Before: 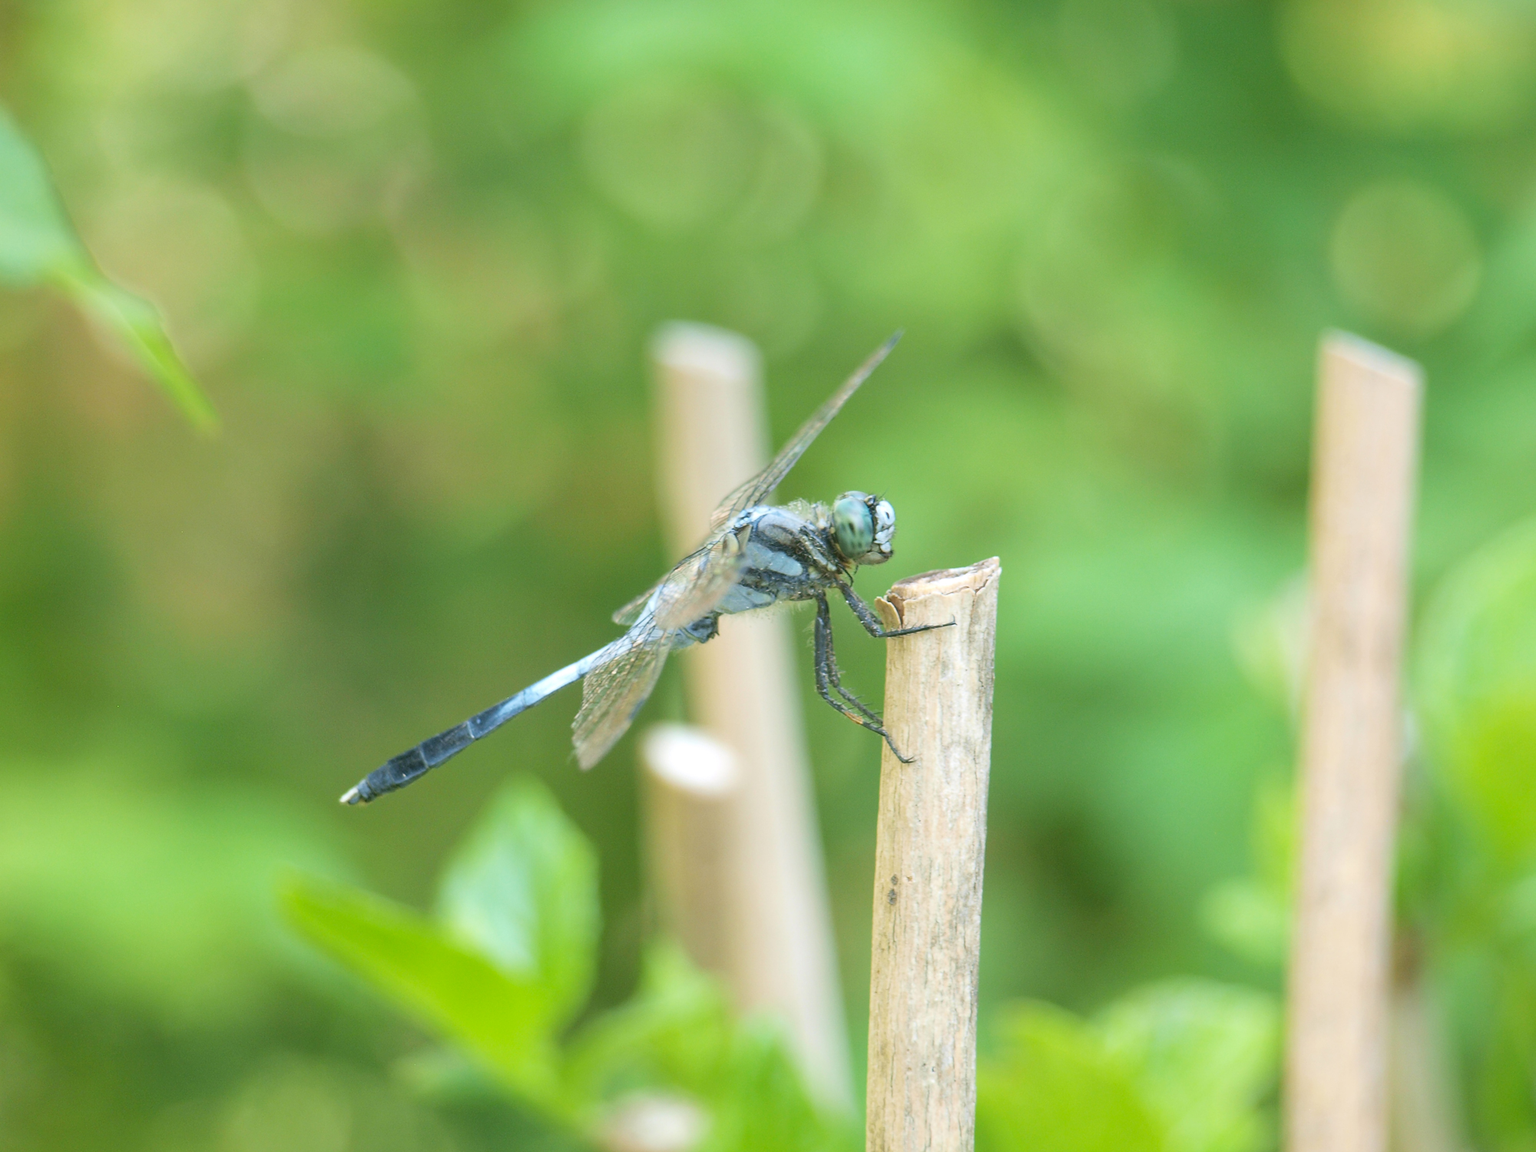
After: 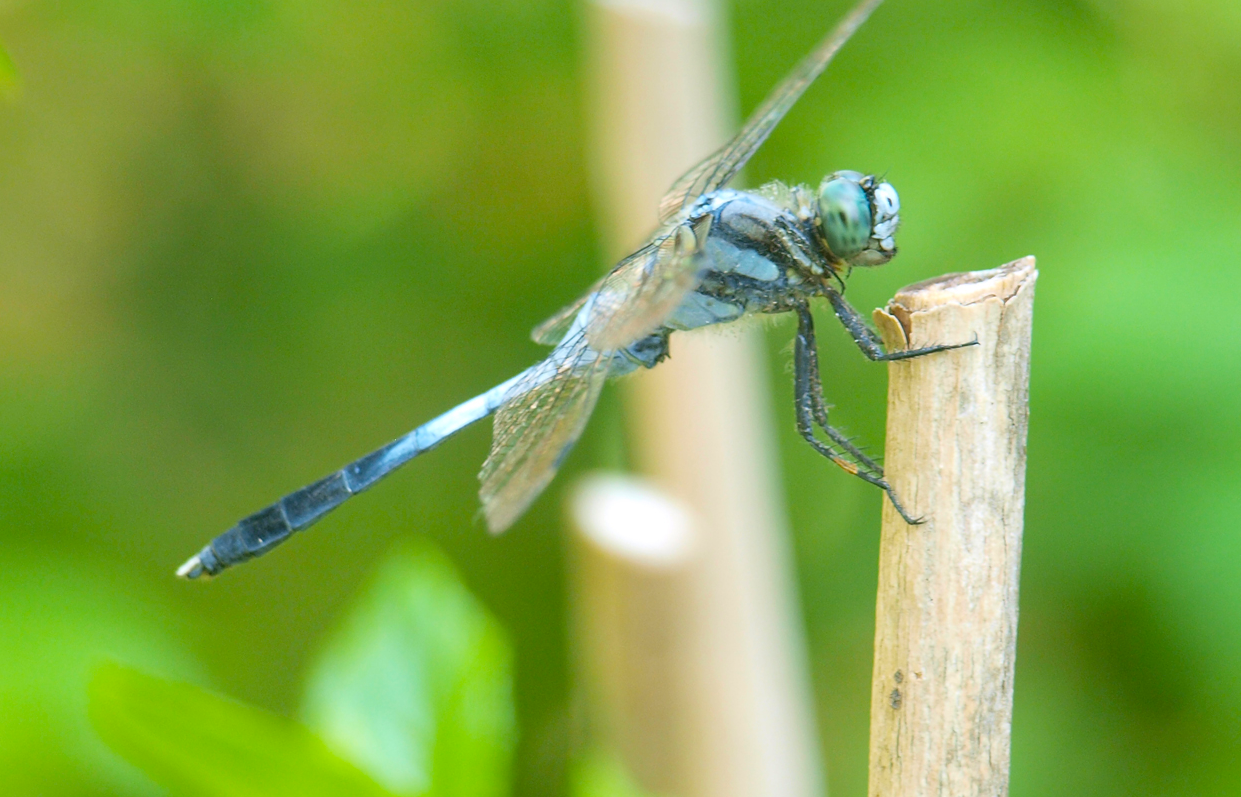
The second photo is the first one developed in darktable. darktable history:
crop: left 13.312%, top 31.28%, right 24.627%, bottom 15.582%
color balance rgb: perceptual saturation grading › global saturation 20%, global vibrance 20%
